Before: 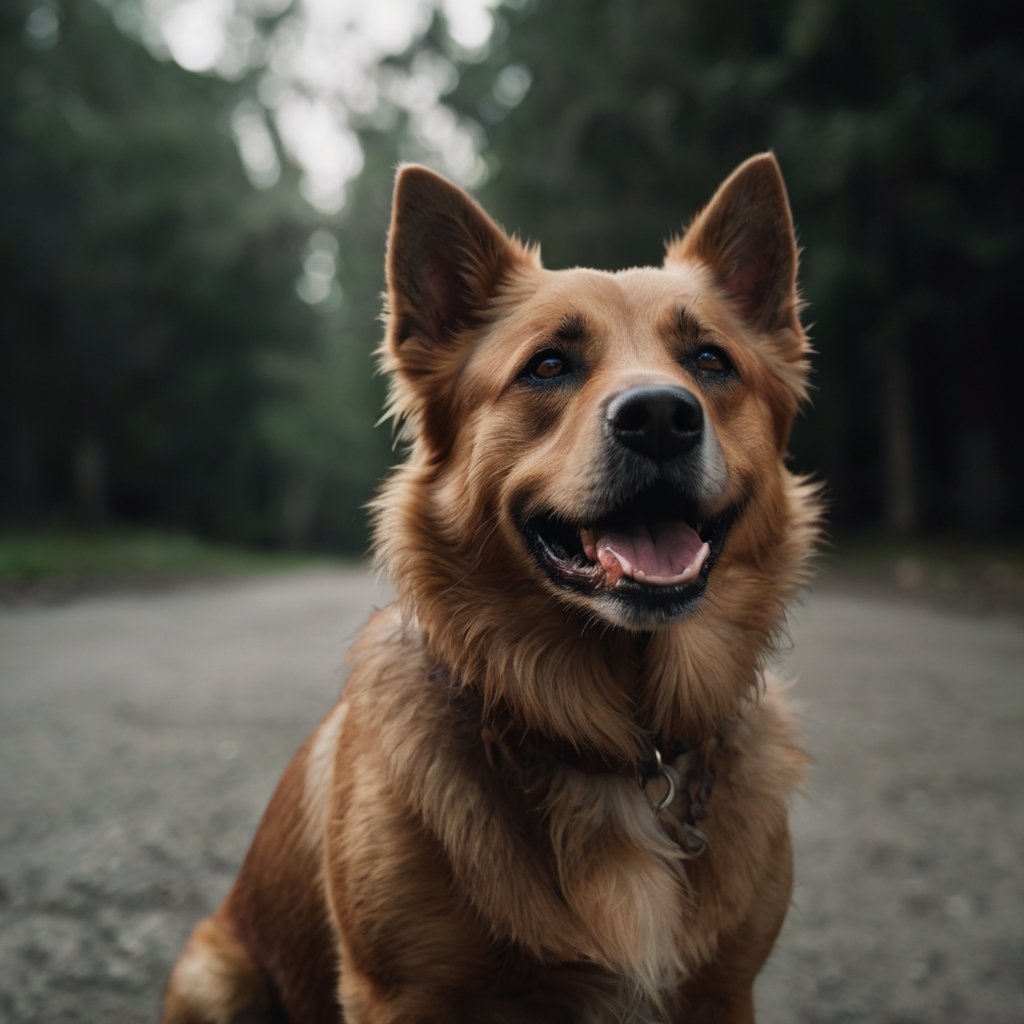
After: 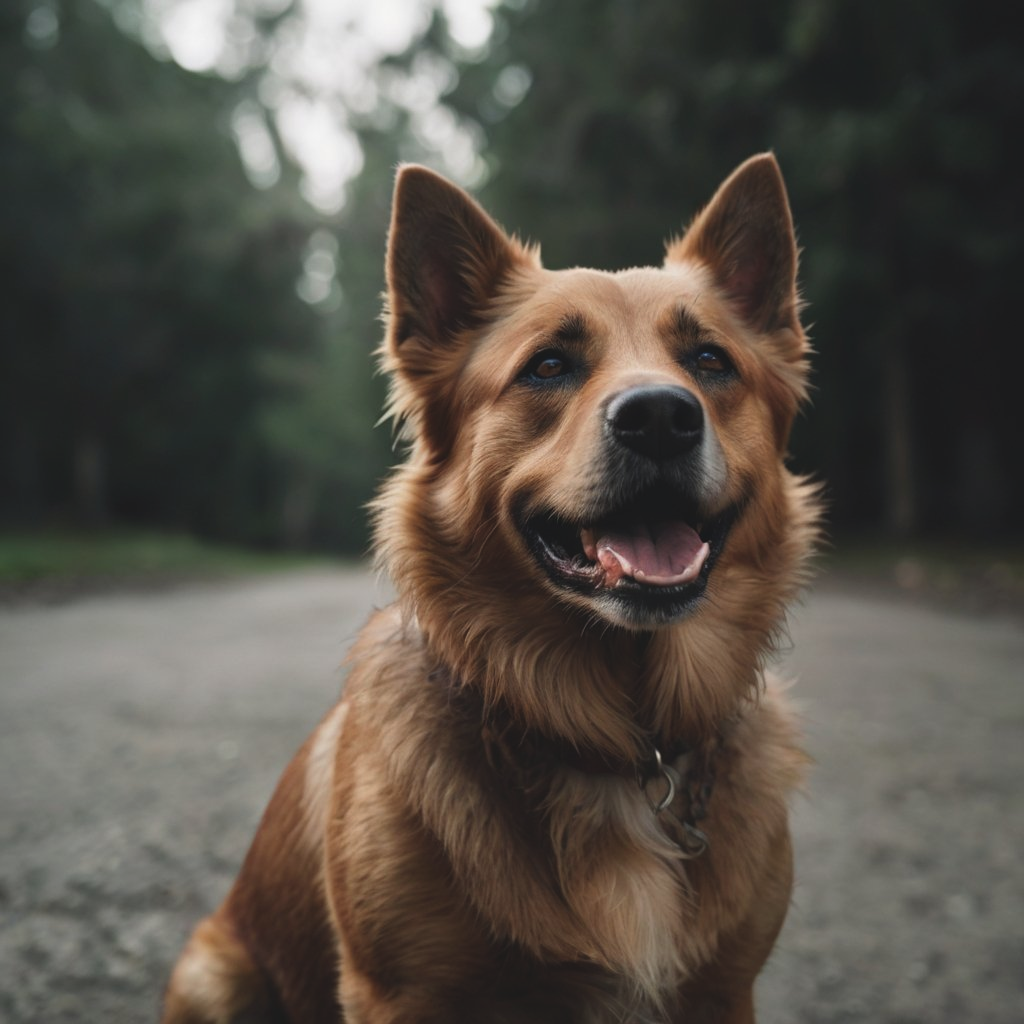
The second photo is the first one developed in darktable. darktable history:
white balance: emerald 1
exposure: black level correction -0.008, exposure 0.067 EV, compensate highlight preservation false
